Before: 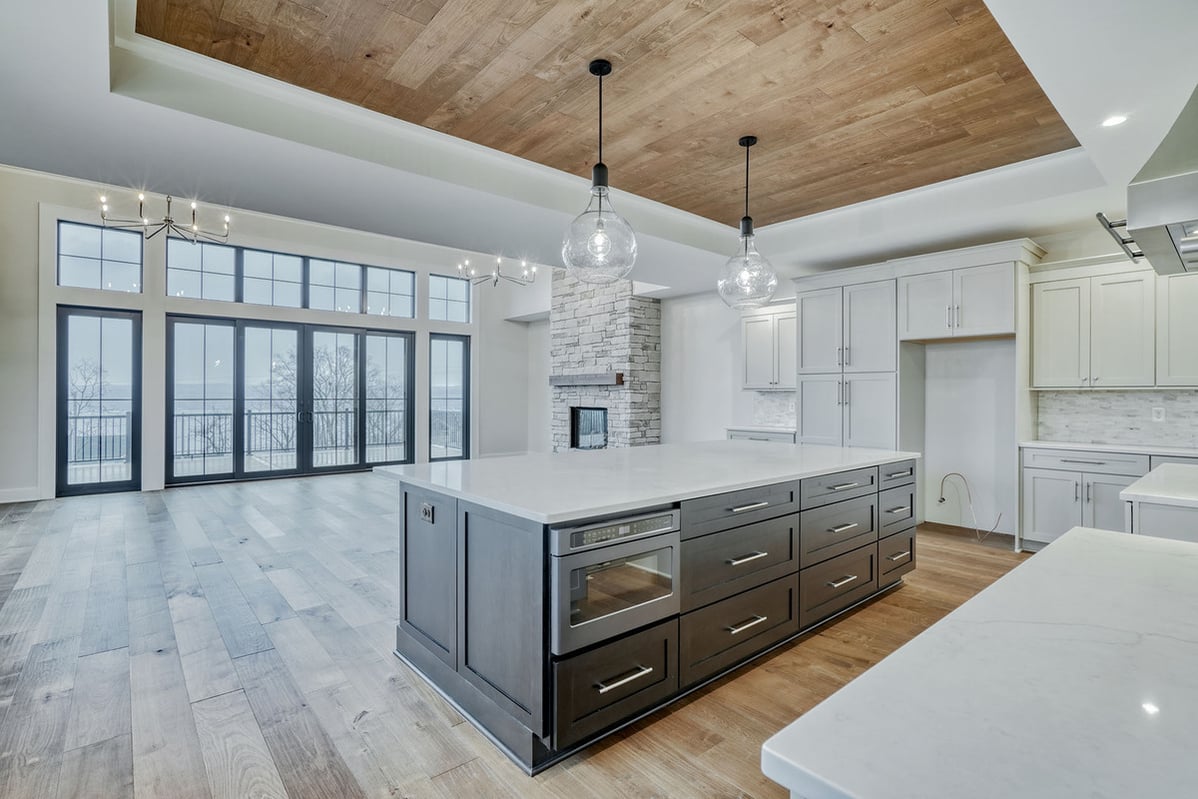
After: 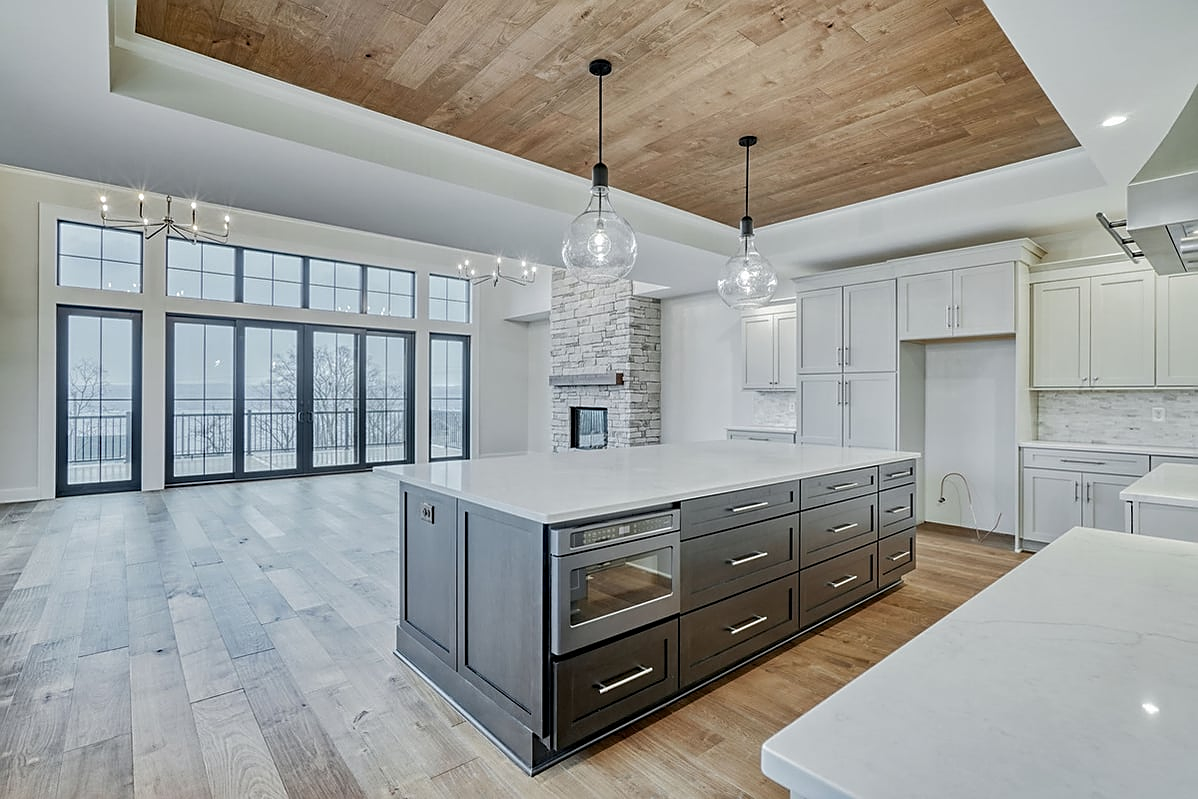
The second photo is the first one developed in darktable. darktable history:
color balance: output saturation 98.5%
sharpen: on, module defaults
